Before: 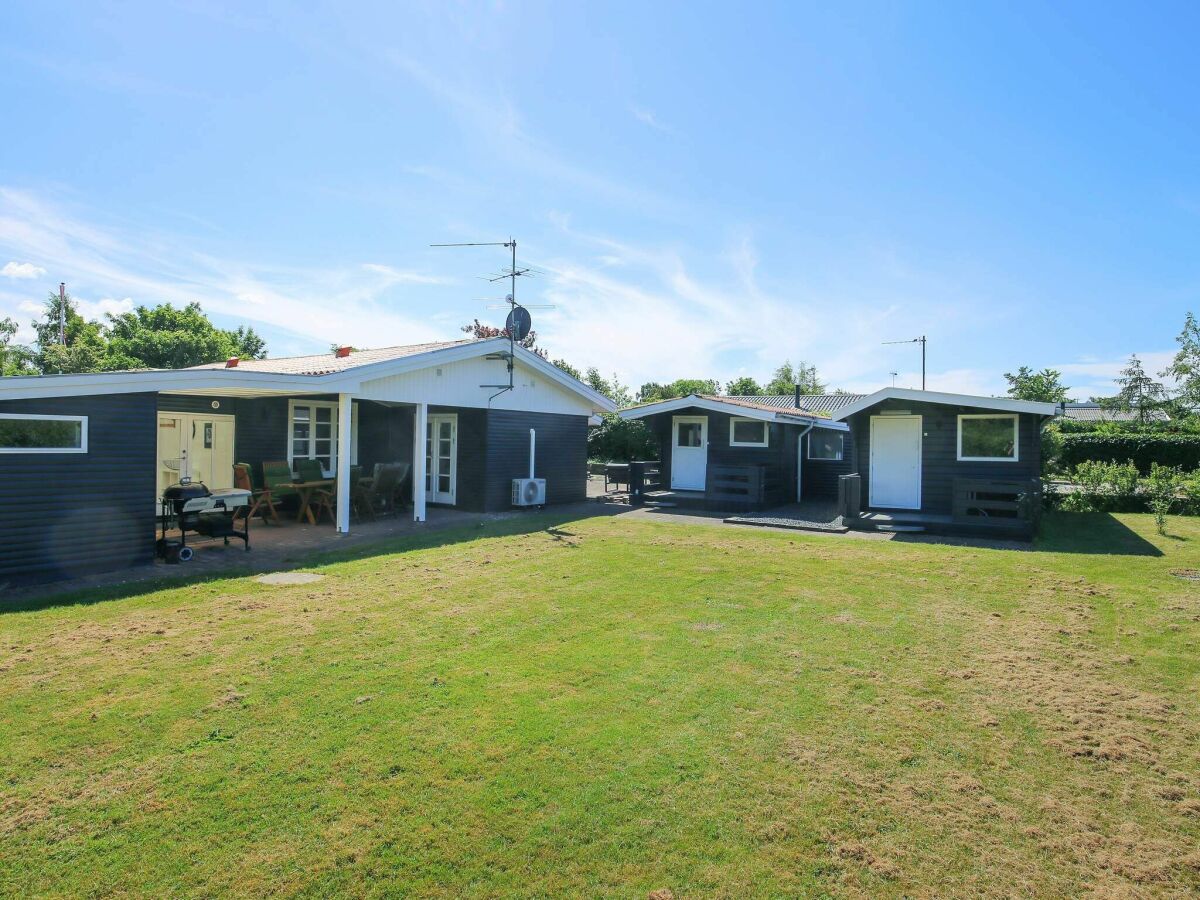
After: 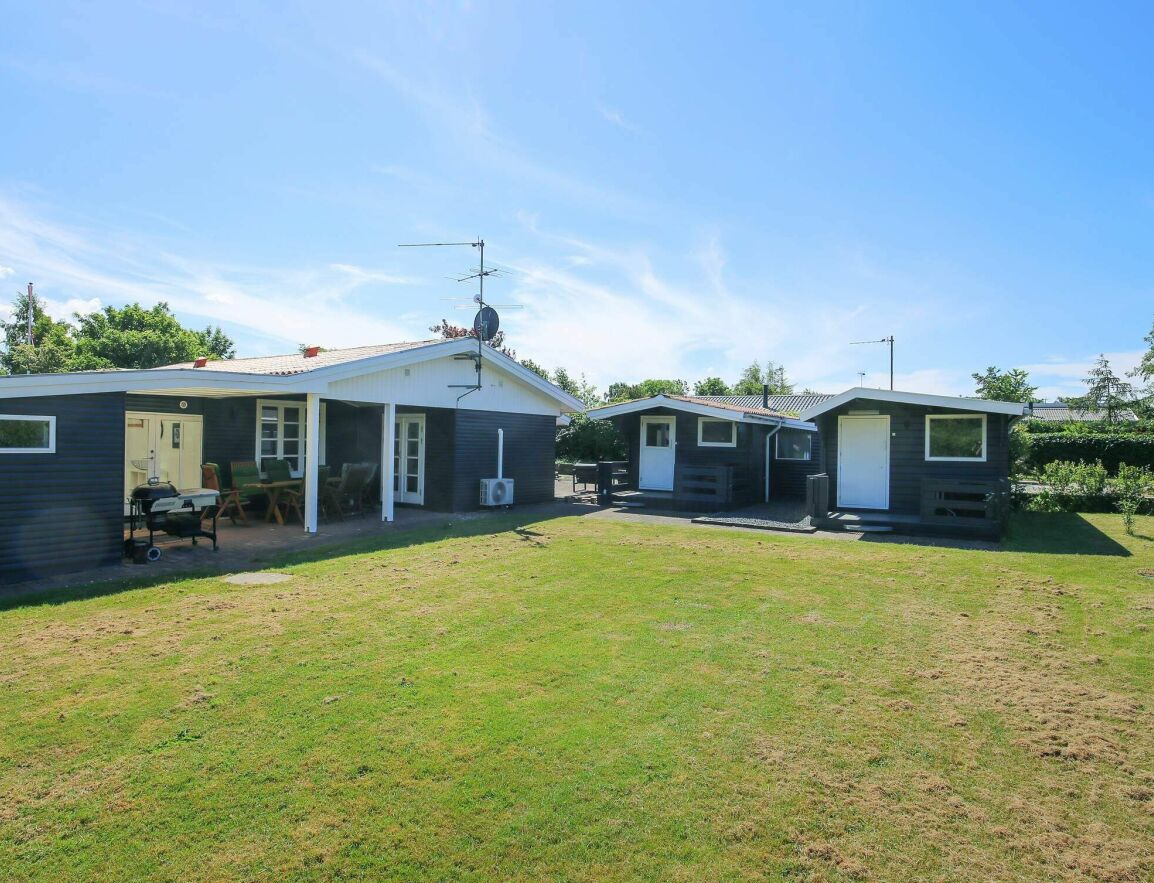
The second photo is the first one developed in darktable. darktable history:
crop and rotate: left 2.71%, right 1.101%, bottom 1.806%
tone equalizer: on, module defaults
